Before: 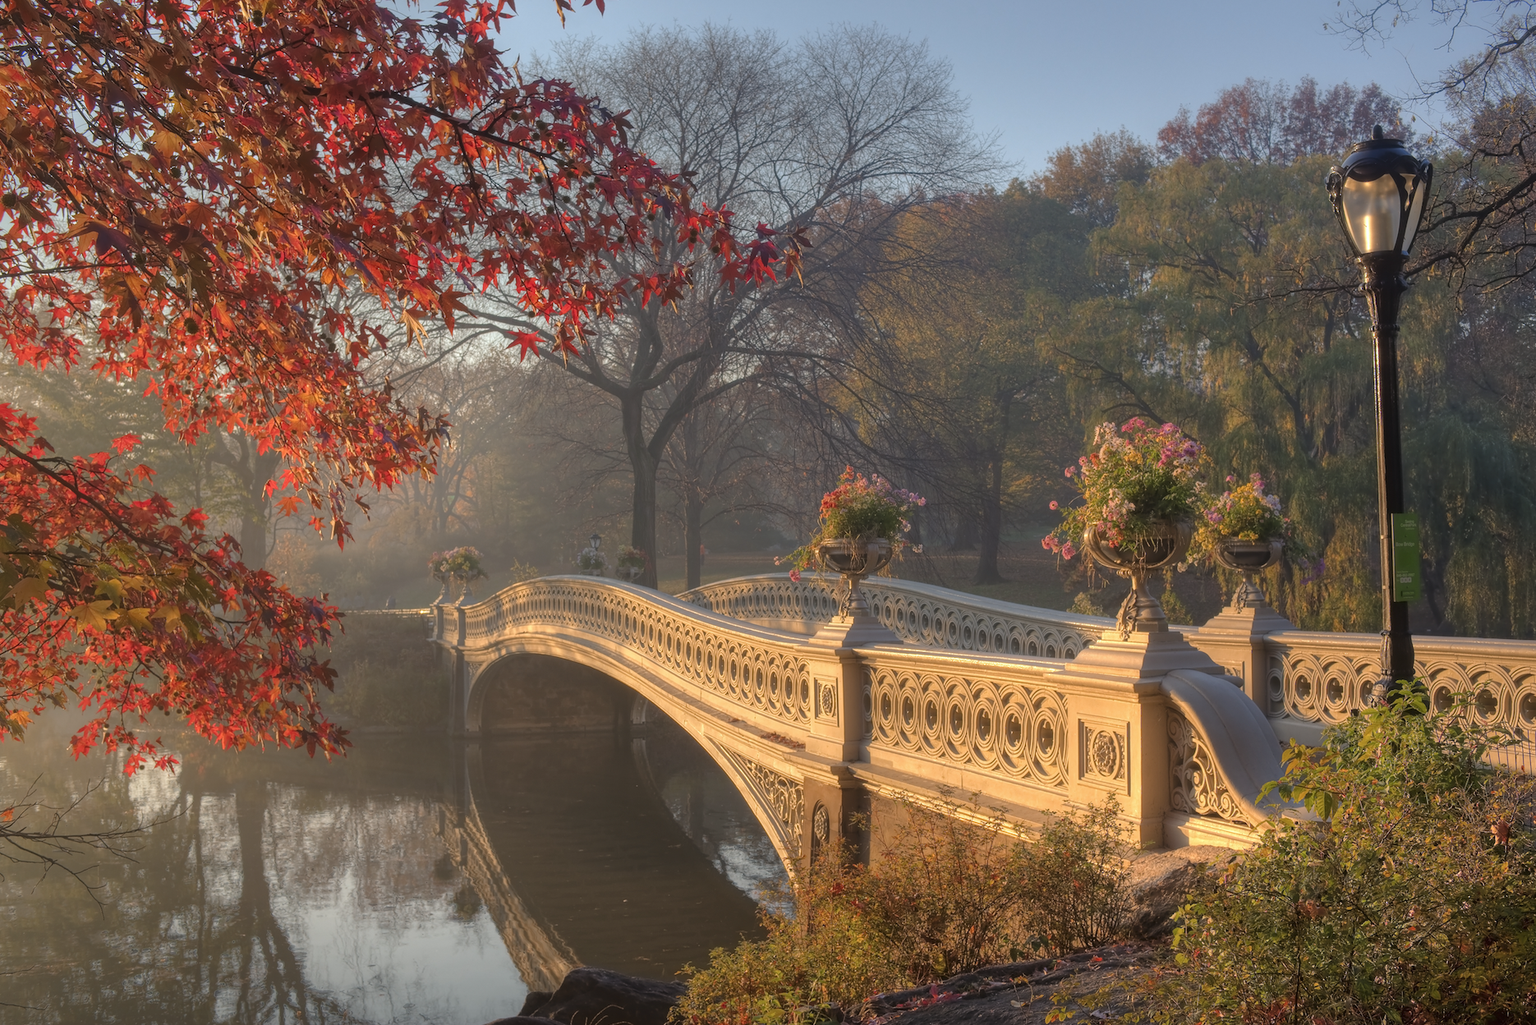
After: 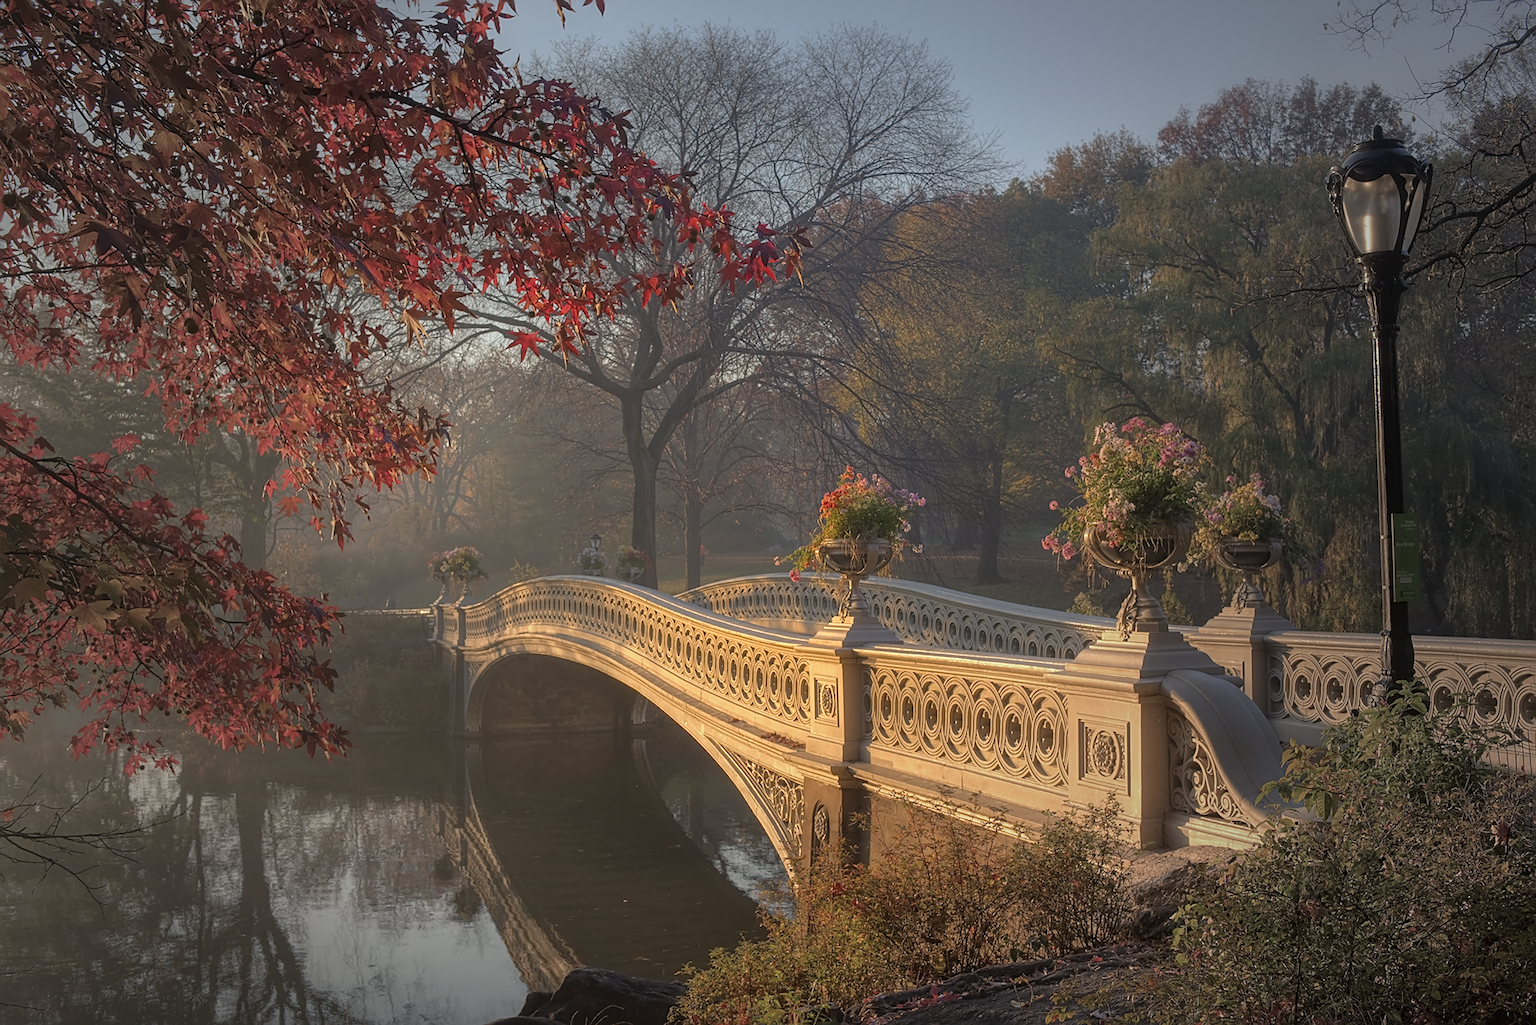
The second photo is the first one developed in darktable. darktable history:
vignetting: fall-off start 16.1%, fall-off radius 99.63%, width/height ratio 0.722, unbound false
sharpen: on, module defaults
contrast brightness saturation: contrast -0.018, brightness -0.007, saturation 0.038
